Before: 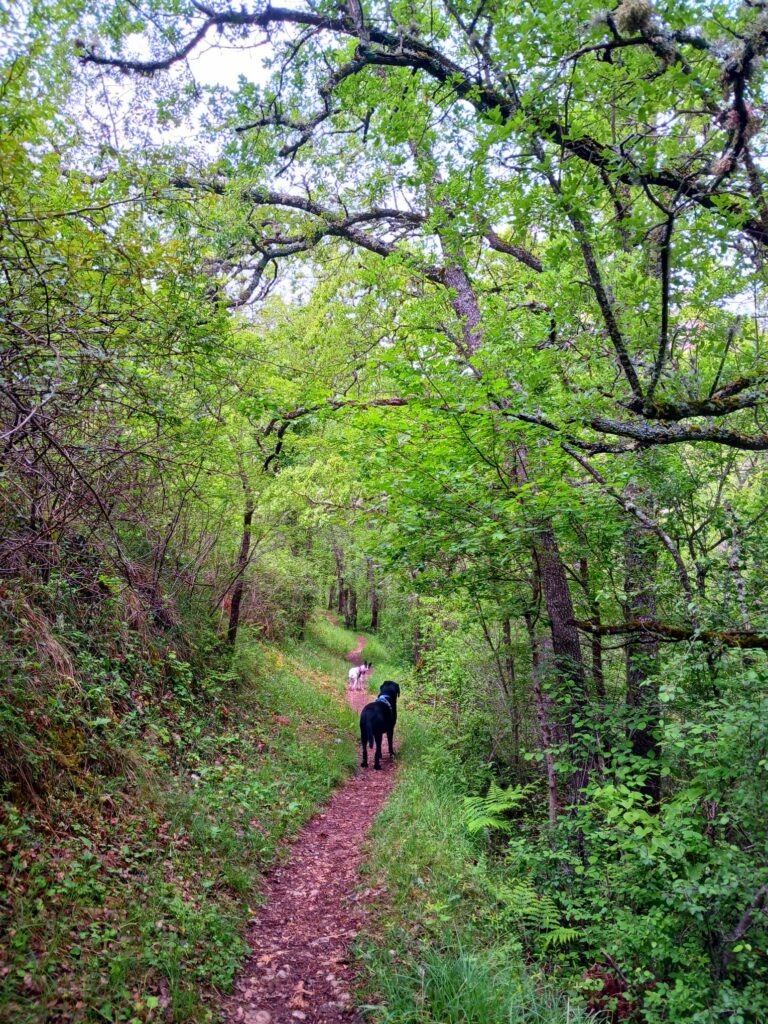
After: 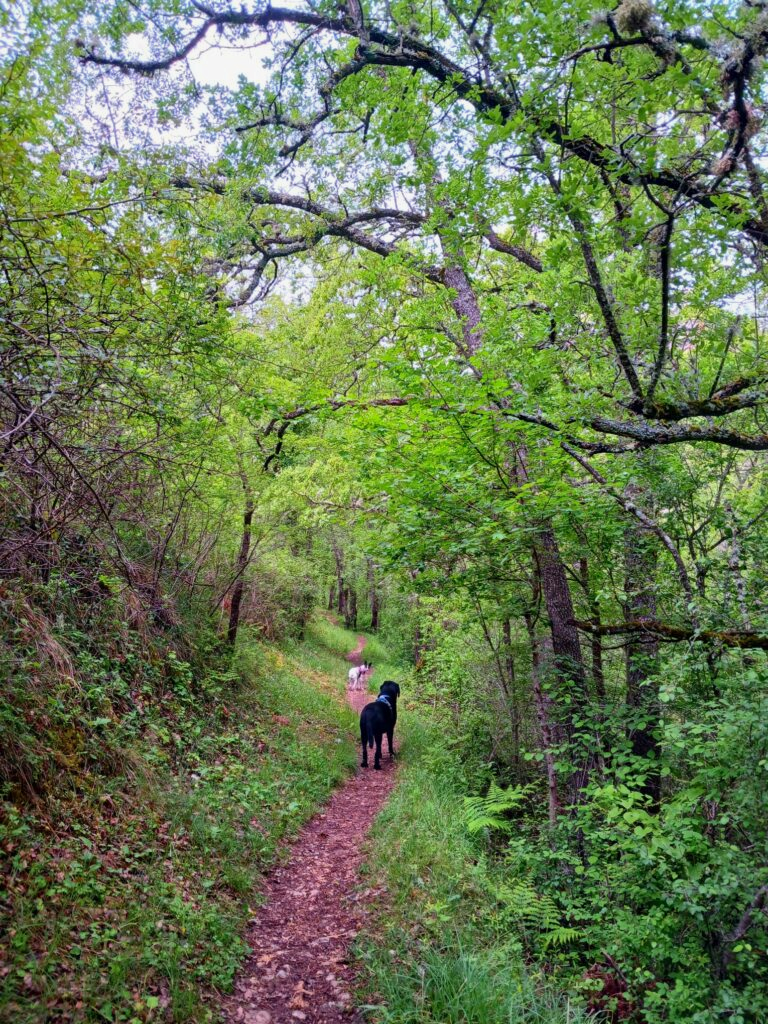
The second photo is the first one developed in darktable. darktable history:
exposure: exposure -0.116 EV, compensate exposure bias true, compensate highlight preservation false
shadows and highlights: shadows 10, white point adjustment 1, highlights -40
